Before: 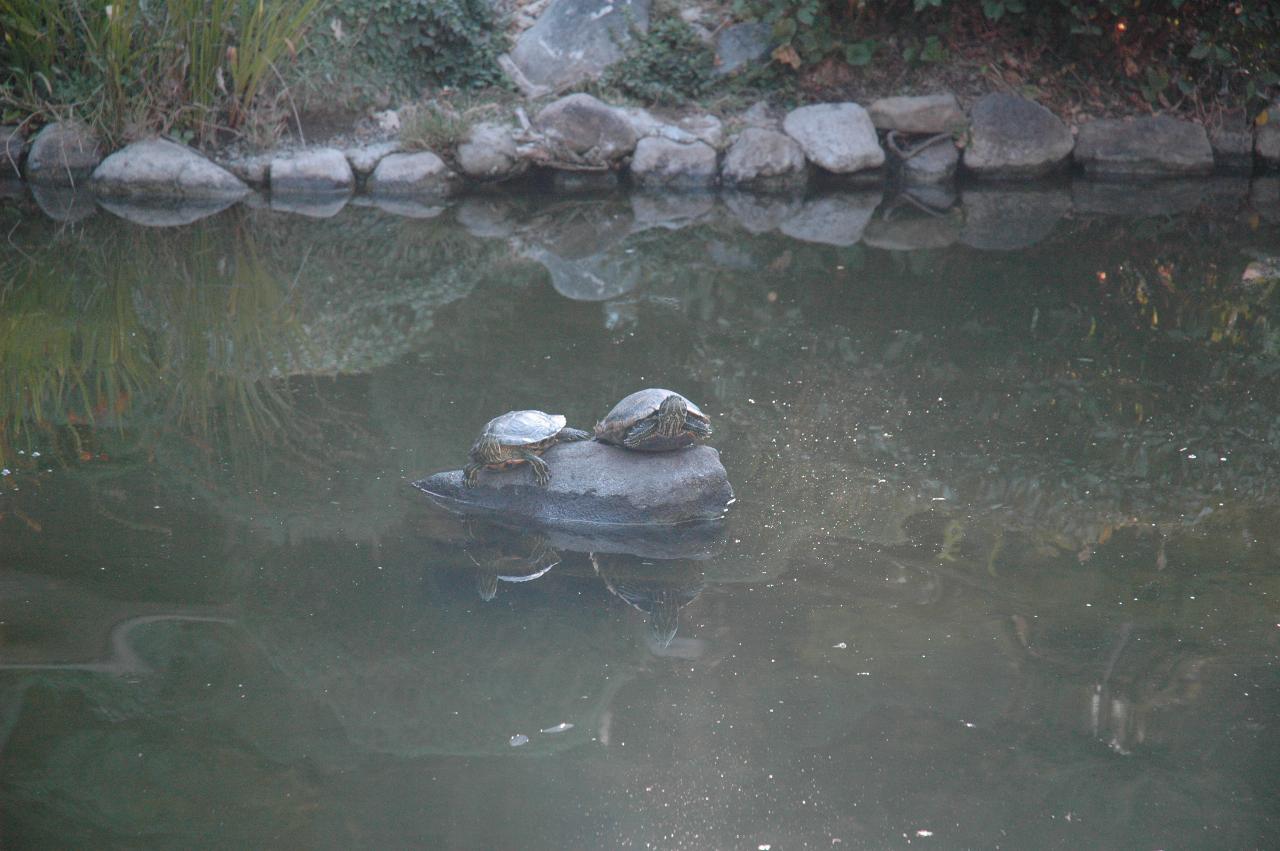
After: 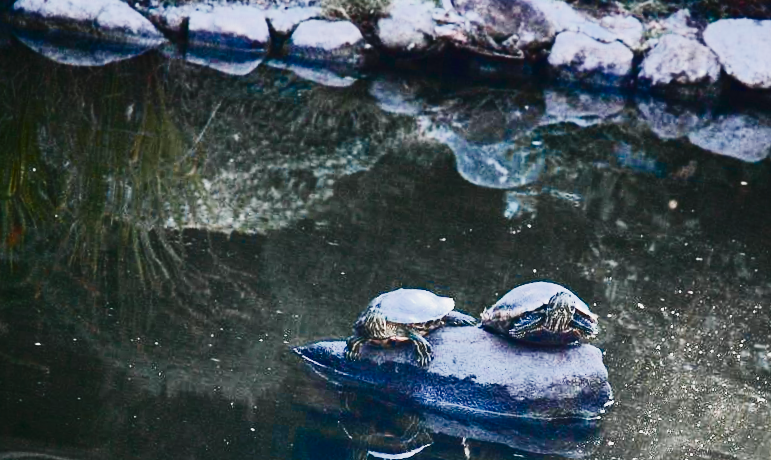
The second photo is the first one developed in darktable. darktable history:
color zones: curves: ch0 [(0, 0.553) (0.123, 0.58) (0.23, 0.419) (0.468, 0.155) (0.605, 0.132) (0.723, 0.063) (0.833, 0.172) (0.921, 0.468)]; ch1 [(0.025, 0.645) (0.229, 0.584) (0.326, 0.551) (0.537, 0.446) (0.599, 0.911) (0.708, 1) (0.805, 0.944)]; ch2 [(0.086, 0.468) (0.254, 0.464) (0.638, 0.564) (0.702, 0.592) (0.768, 0.564)]
contrast brightness saturation: contrast 0.926, brightness 0.204
crop and rotate: angle -6.49°, left 2.174%, top 6.719%, right 27.657%, bottom 30.268%
exposure: exposure -0.055 EV, compensate exposure bias true, compensate highlight preservation false
color balance rgb: shadows lift › chroma 1.319%, shadows lift › hue 257.65°, perceptual saturation grading › global saturation 25.882%, perceptual saturation grading › highlights -50.196%, perceptual saturation grading › shadows 30.522%, saturation formula JzAzBz (2021)
filmic rgb: black relative exposure -7.65 EV, white relative exposure 4.56 EV, threshold 5.95 EV, hardness 3.61, color science v6 (2022), enable highlight reconstruction true
tone curve: curves: ch0 [(0, 0.011) (0.139, 0.106) (0.295, 0.271) (0.499, 0.523) (0.739, 0.782) (0.857, 0.879) (1, 0.967)]; ch1 [(0, 0) (0.272, 0.249) (0.39, 0.379) (0.469, 0.456) (0.495, 0.497) (0.524, 0.53) (0.588, 0.62) (0.725, 0.779) (1, 1)]; ch2 [(0, 0) (0.125, 0.089) (0.35, 0.317) (0.437, 0.42) (0.502, 0.499) (0.533, 0.553) (0.599, 0.638) (1, 1)], preserve colors none
levels: gray 50.8%
